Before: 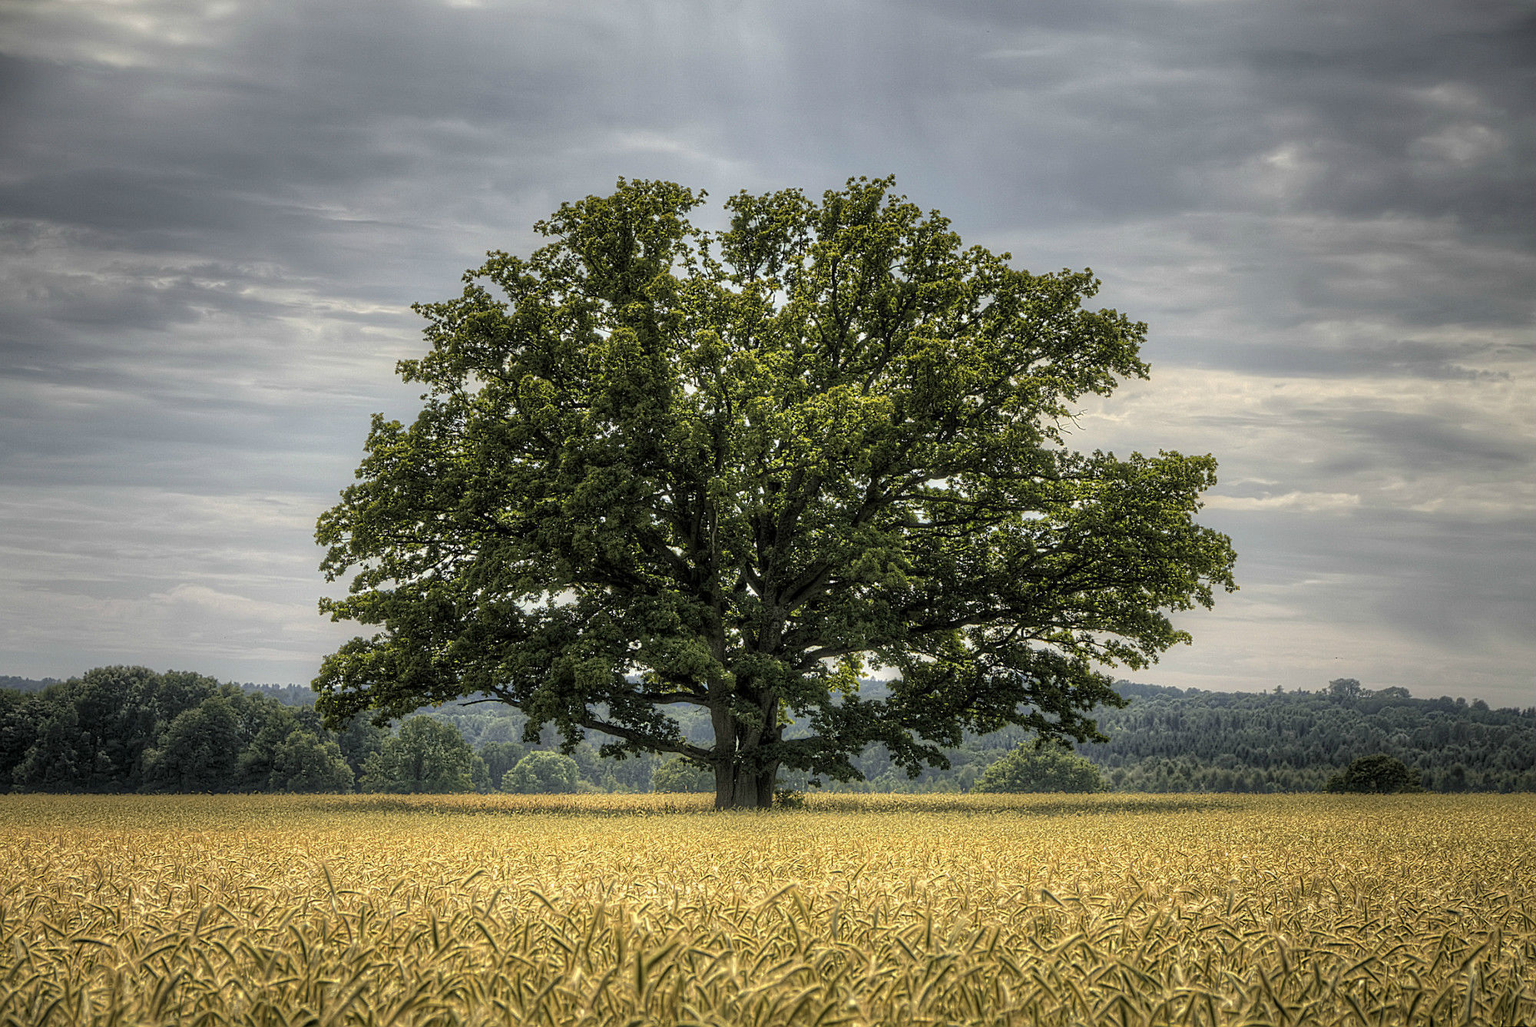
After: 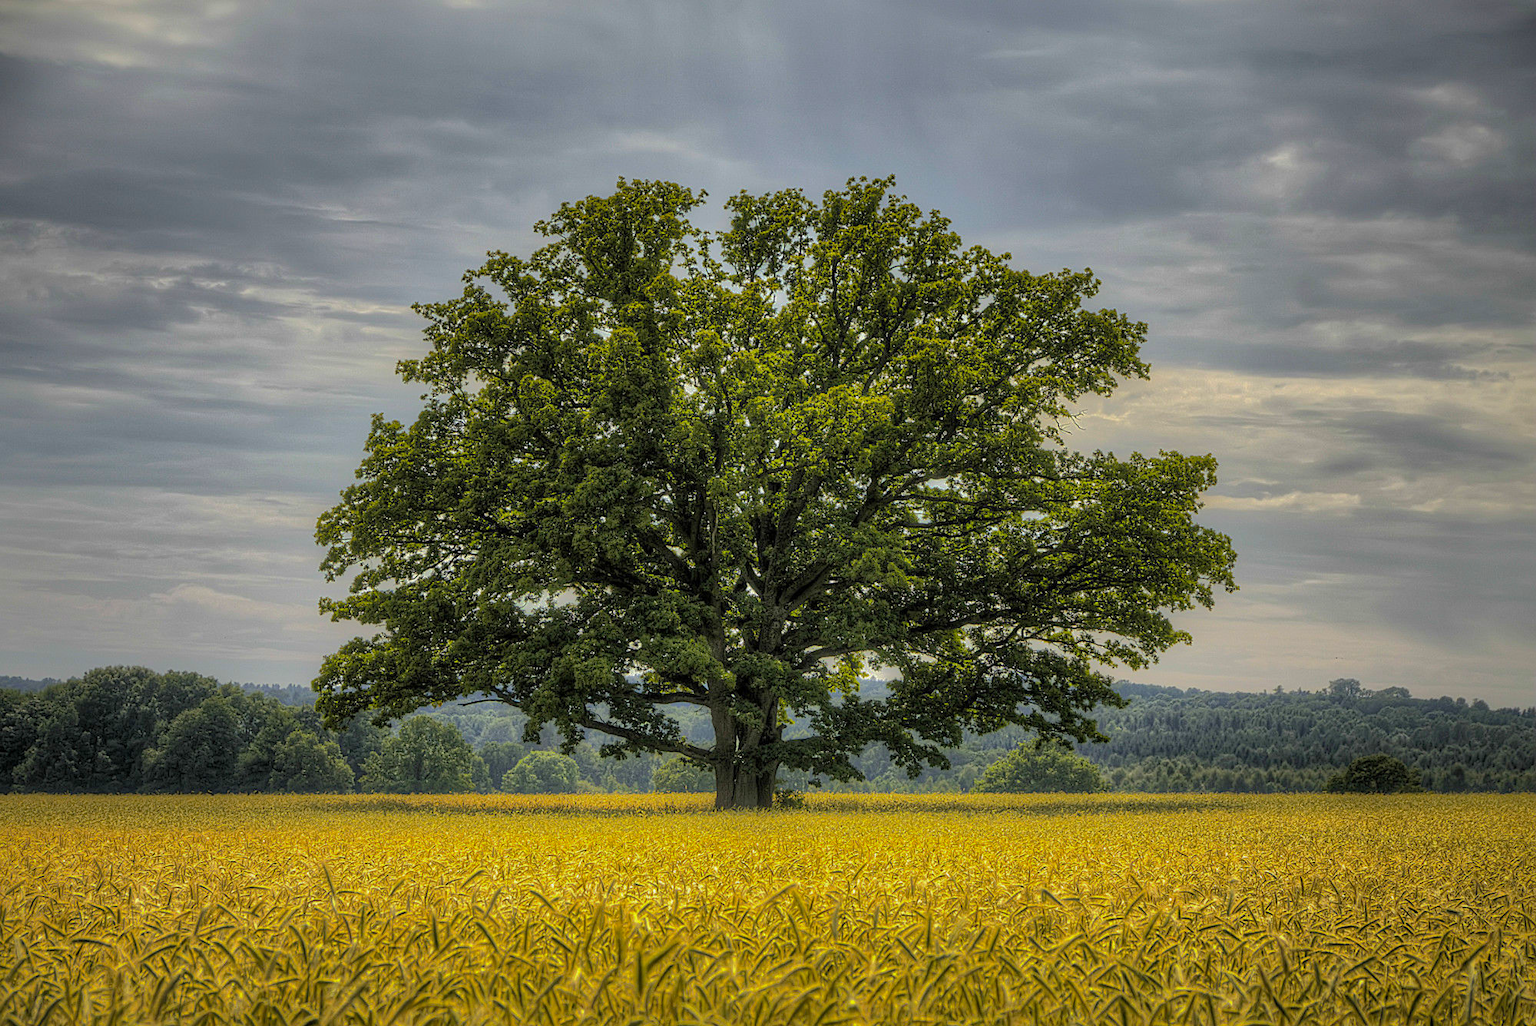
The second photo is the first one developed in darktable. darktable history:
color balance rgb: perceptual saturation grading › global saturation 25%, global vibrance 20%
shadows and highlights: shadows 38.43, highlights -74.54
